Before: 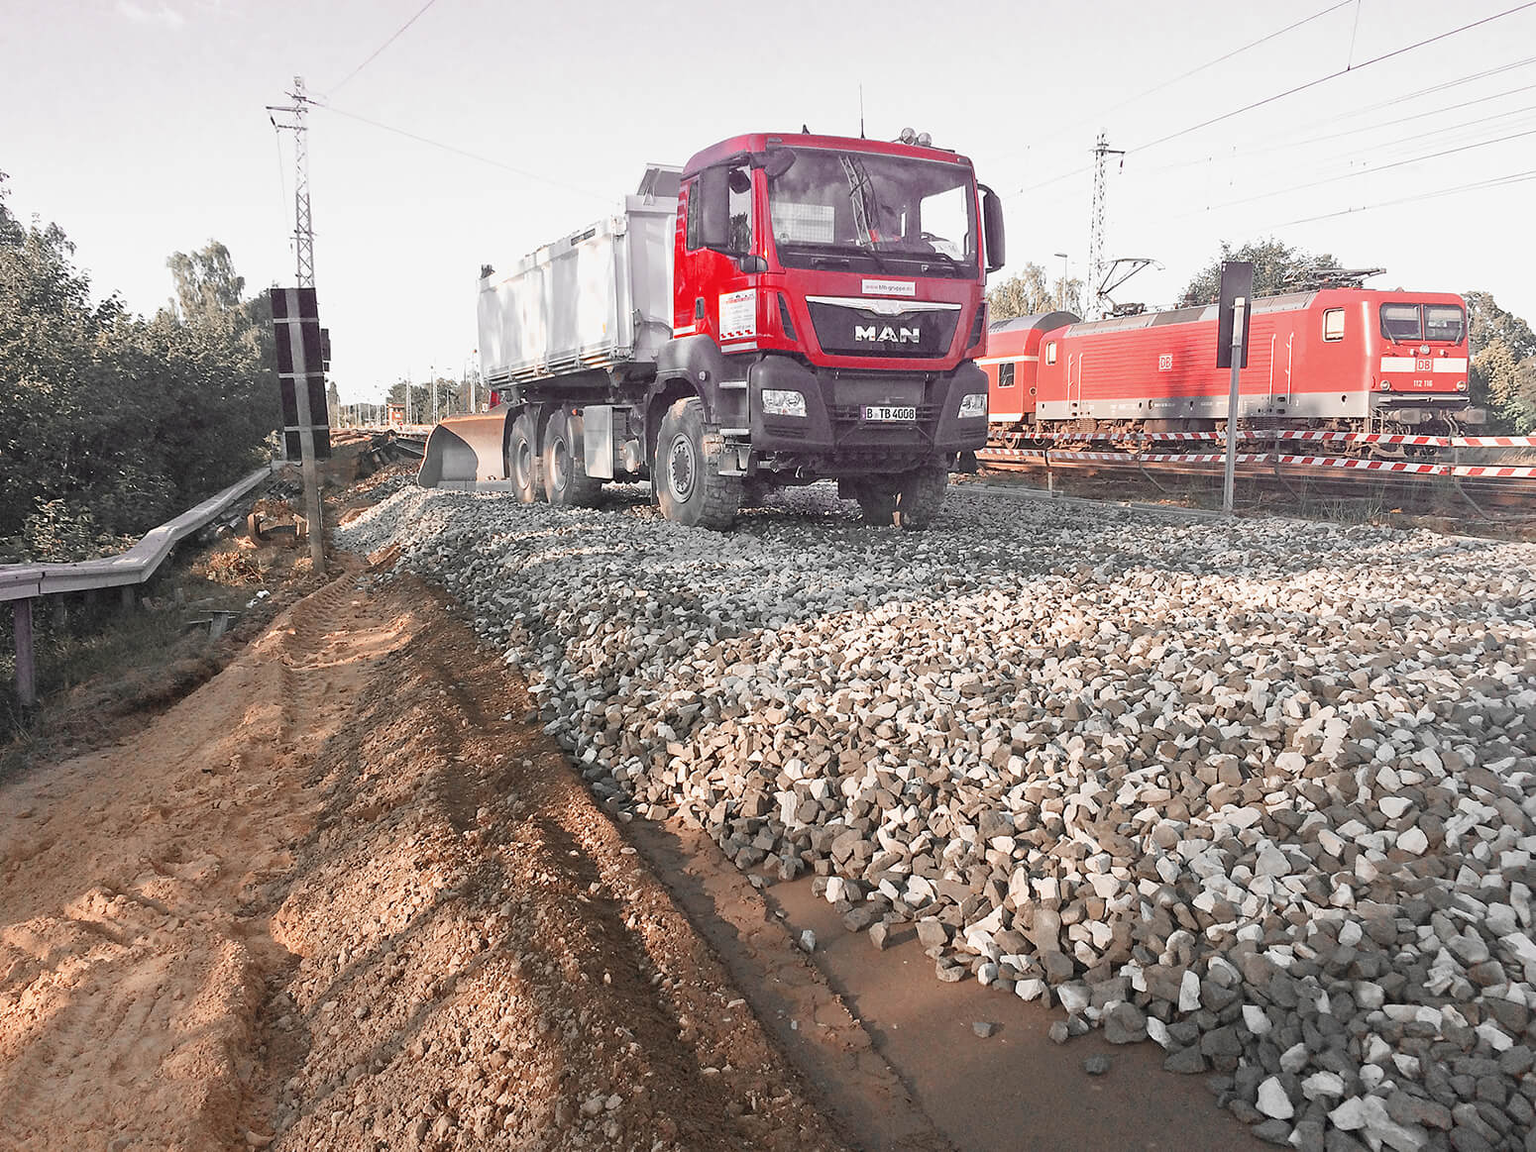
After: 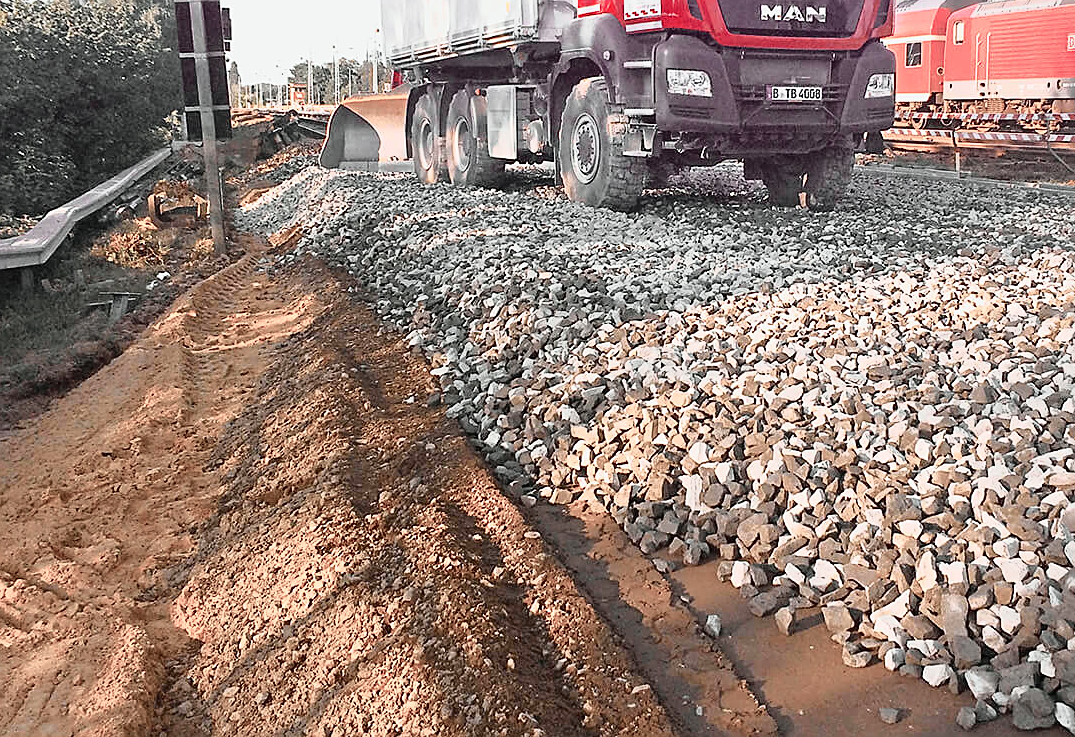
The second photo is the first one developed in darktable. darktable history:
sharpen: on, module defaults
crop: left 6.594%, top 27.933%, right 24.049%, bottom 8.634%
tone curve: curves: ch0 [(0, 0) (0.105, 0.068) (0.195, 0.162) (0.283, 0.283) (0.384, 0.404) (0.485, 0.531) (0.638, 0.681) (0.795, 0.879) (1, 0.977)]; ch1 [(0, 0) (0.161, 0.092) (0.35, 0.33) (0.379, 0.401) (0.456, 0.469) (0.504, 0.5) (0.512, 0.514) (0.58, 0.597) (0.635, 0.646) (1, 1)]; ch2 [(0, 0) (0.371, 0.362) (0.437, 0.437) (0.5, 0.5) (0.53, 0.523) (0.56, 0.58) (0.622, 0.606) (1, 1)], color space Lab, independent channels, preserve colors none
